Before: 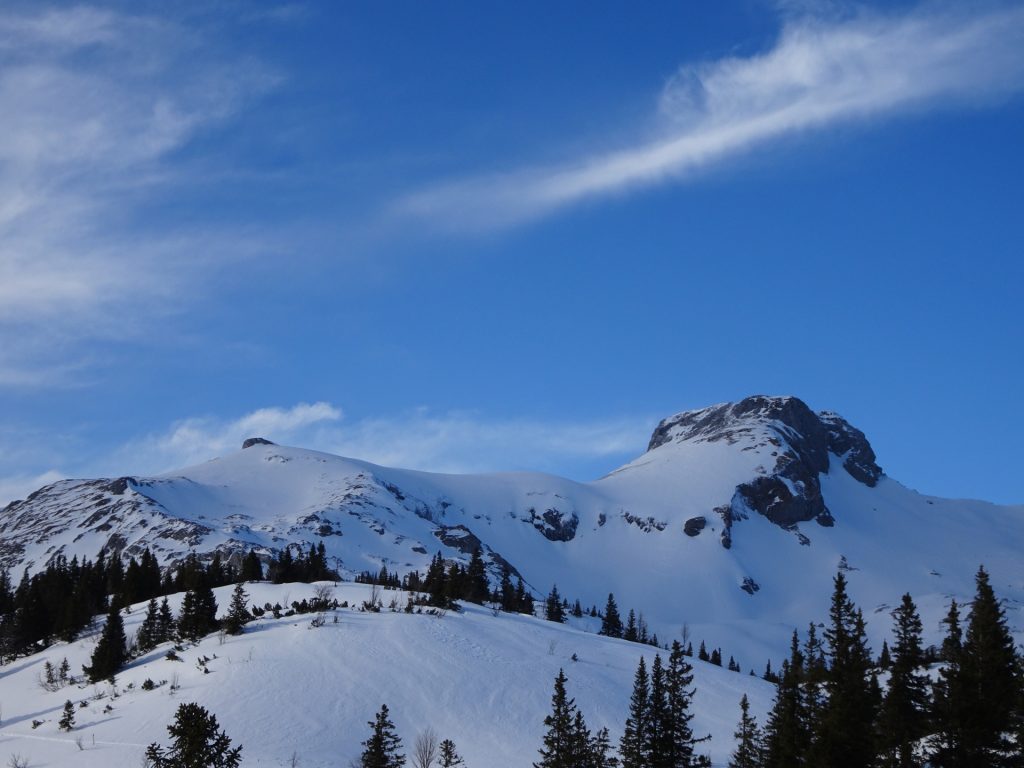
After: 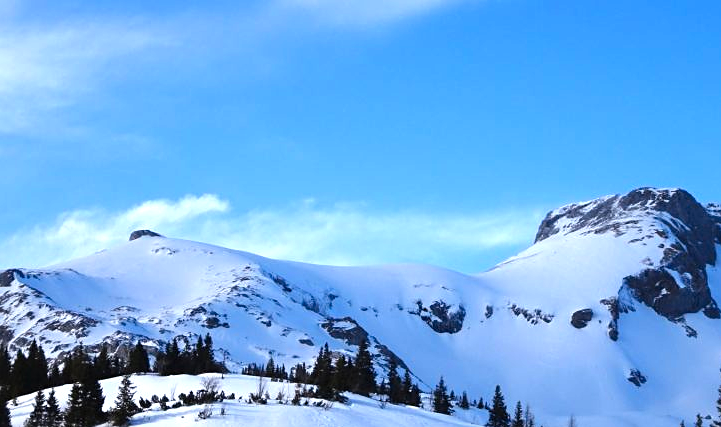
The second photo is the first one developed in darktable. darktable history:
crop: left 11.094%, top 27.201%, right 18.326%, bottom 17.08%
sharpen: amount 0.208
levels: levels [0, 0.352, 0.703]
